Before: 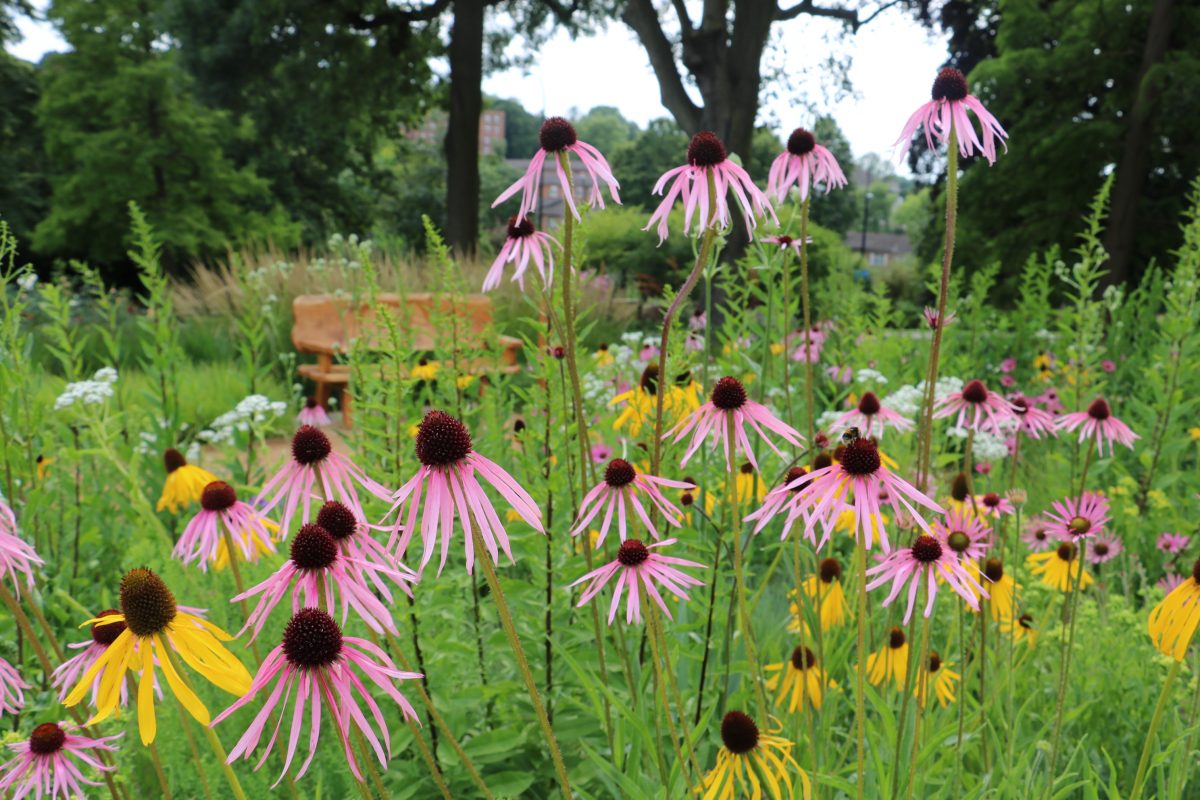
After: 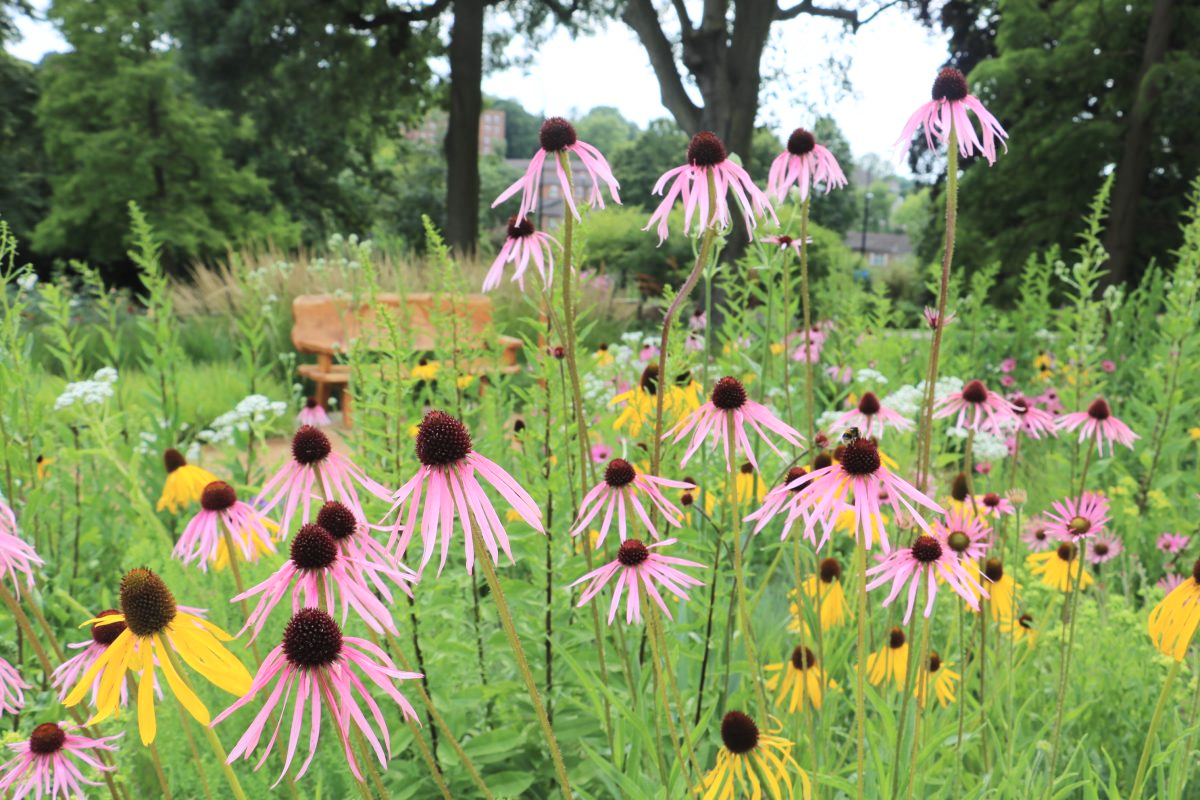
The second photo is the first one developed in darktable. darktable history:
contrast brightness saturation: contrast 0.144, brightness 0.208
